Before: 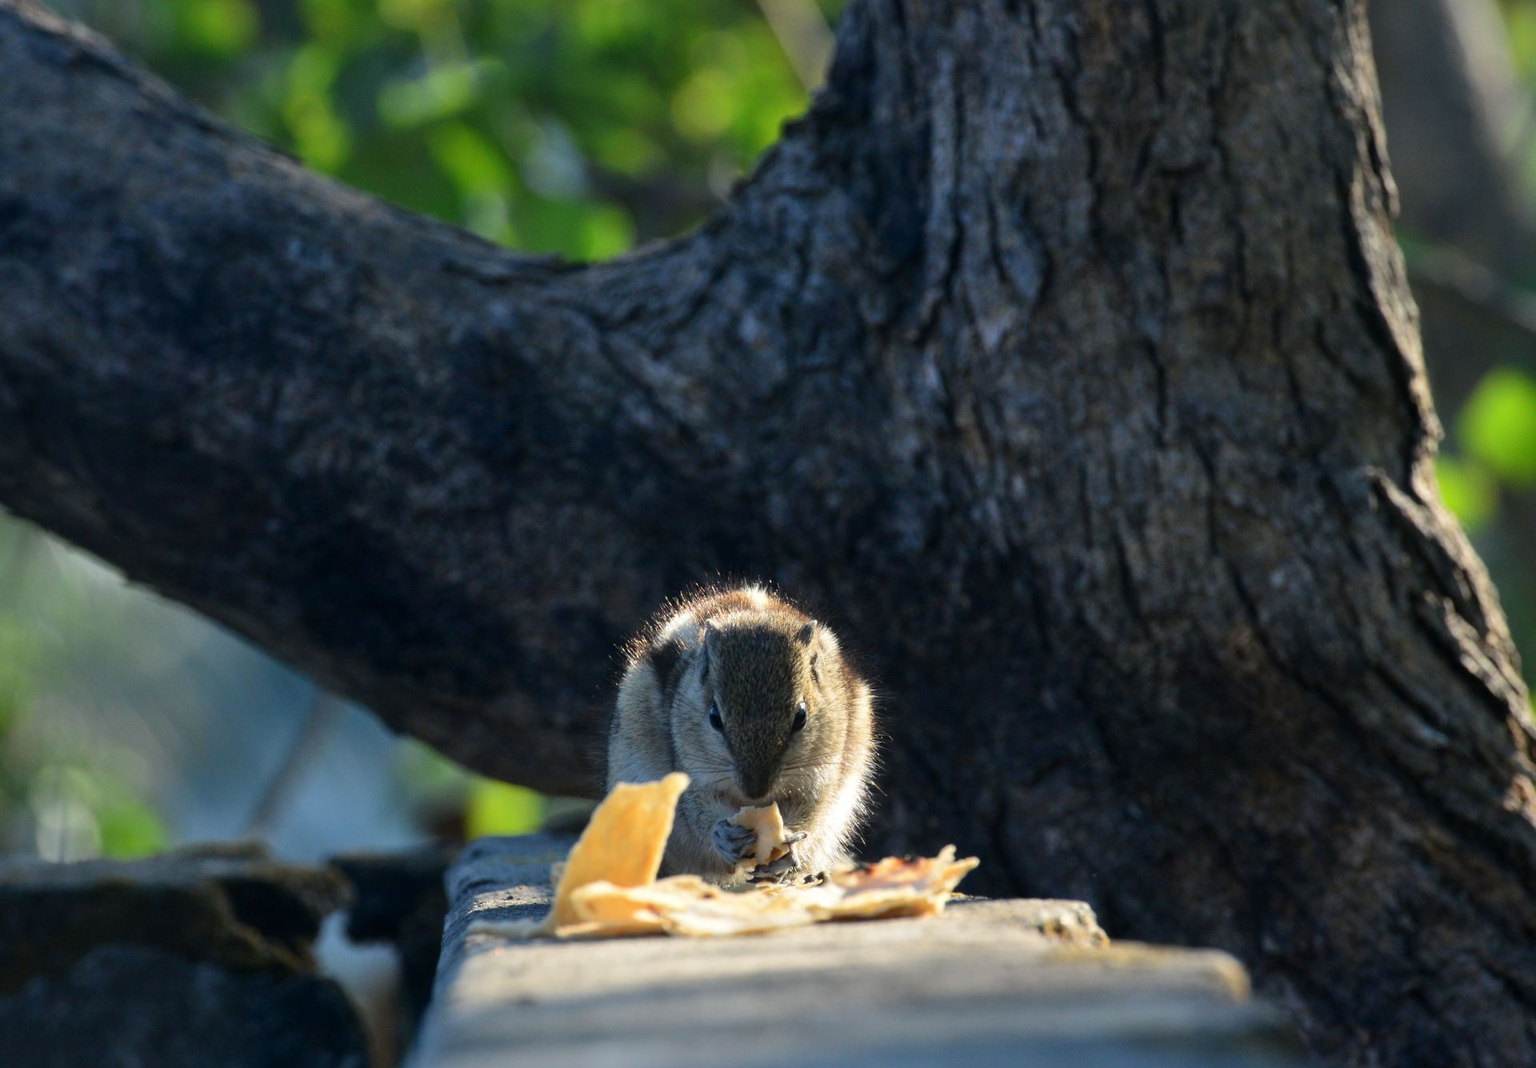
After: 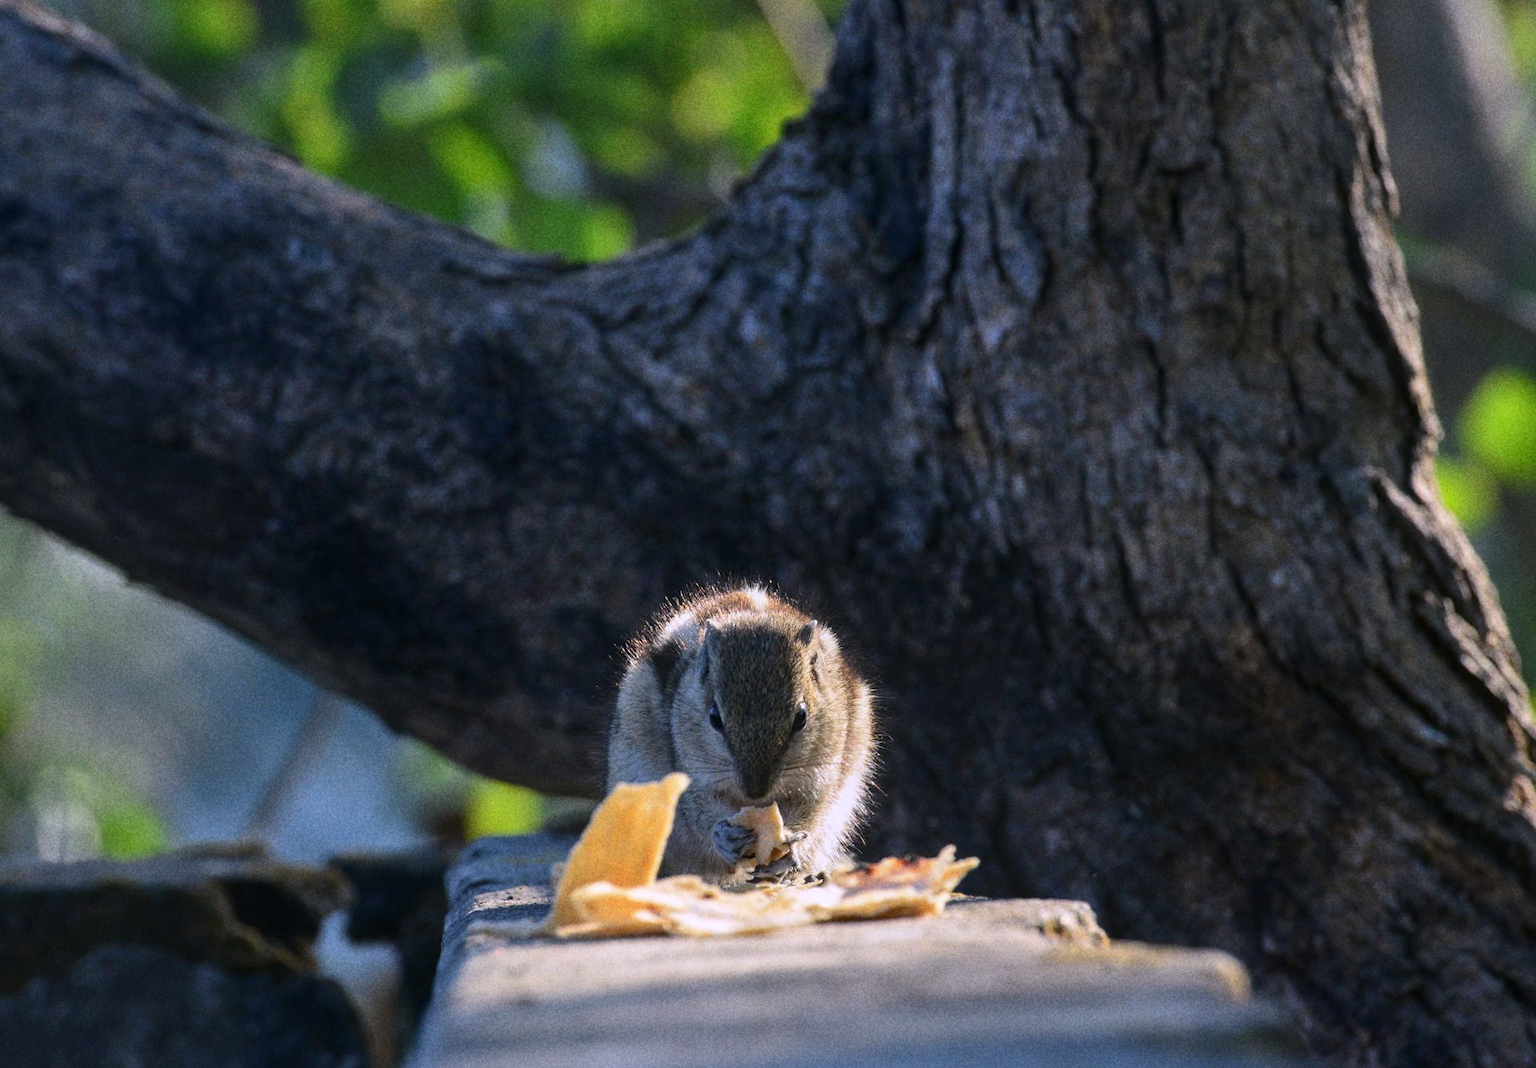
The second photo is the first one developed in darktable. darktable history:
color correction: highlights a* 3.12, highlights b* -1.55, shadows a* -0.101, shadows b* 2.52, saturation 0.98
white balance: red 1.004, blue 1.096
local contrast: detail 110%
grain: coarseness 22.88 ISO
